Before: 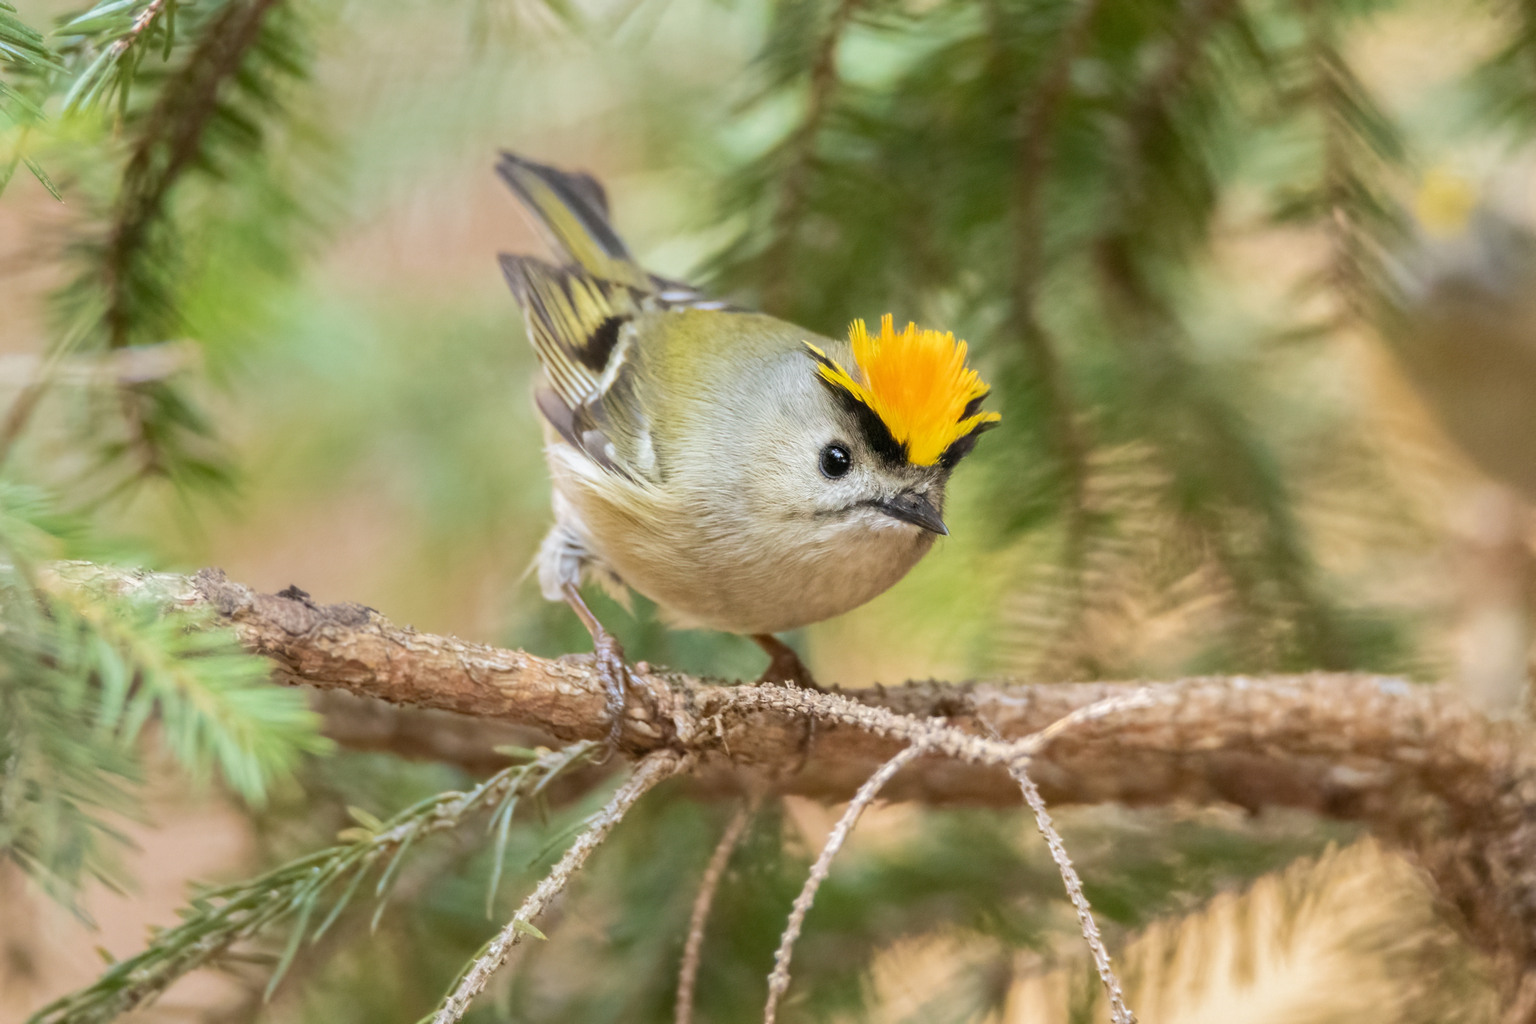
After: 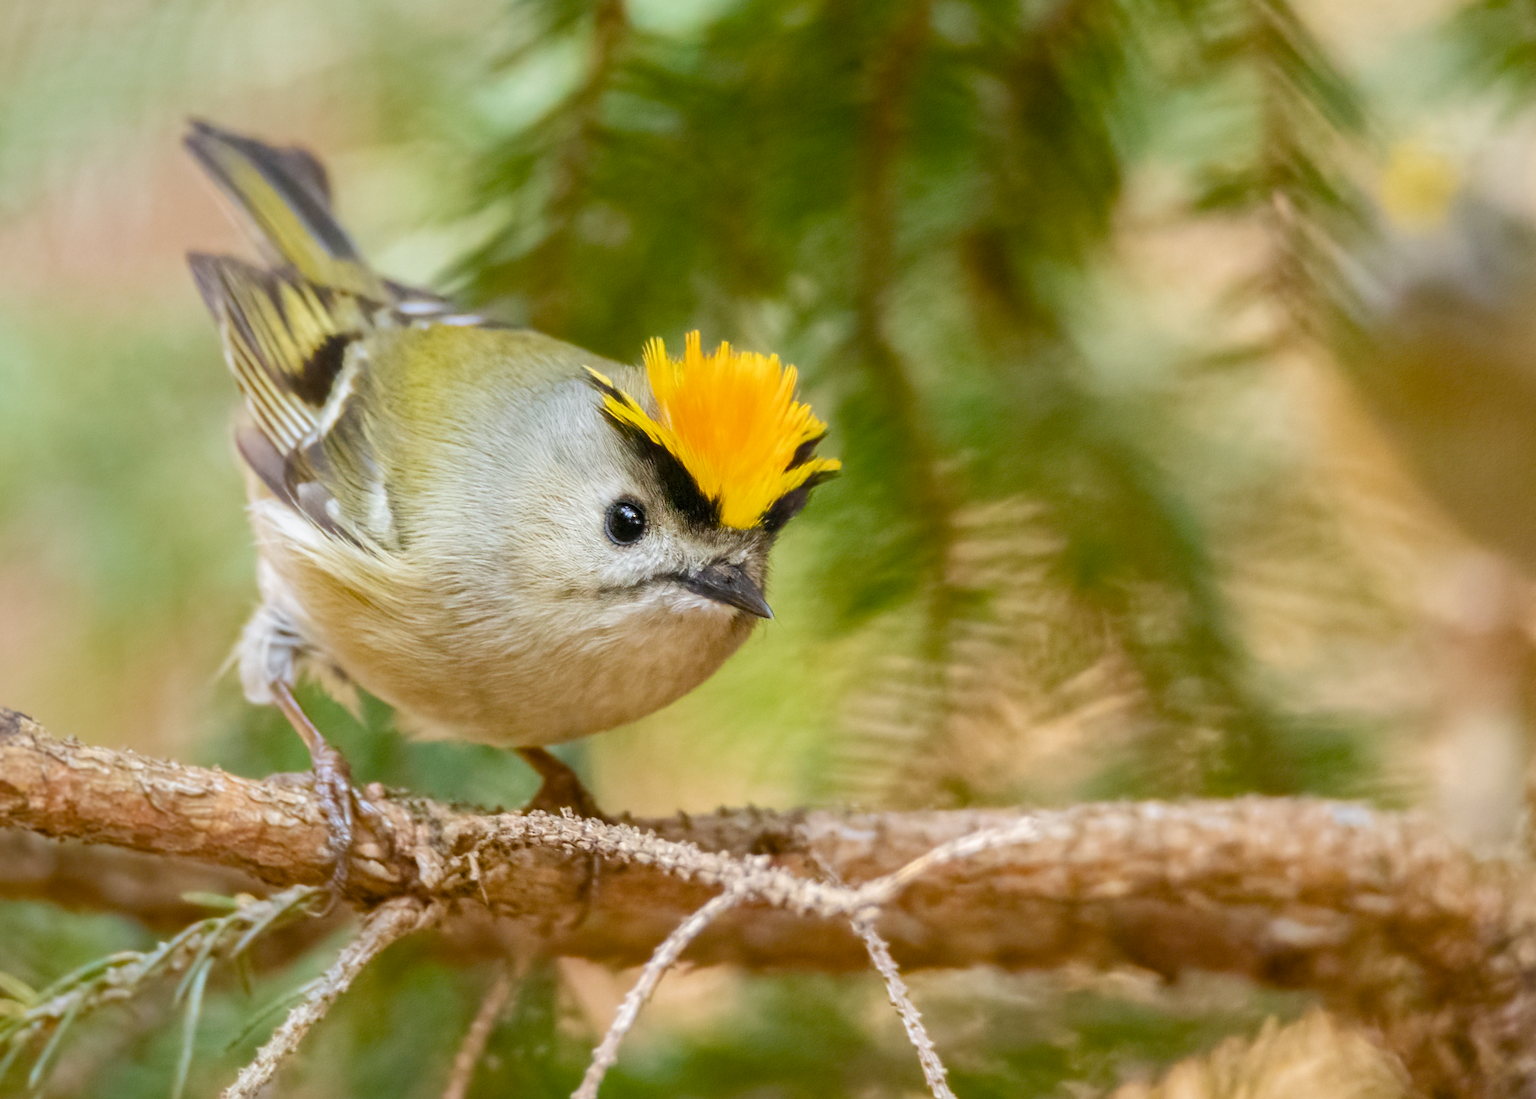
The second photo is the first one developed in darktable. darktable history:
crop: left 23.076%, top 5.826%, bottom 11.619%
color correction: highlights b* -0.031, saturation 0.98
color balance rgb: perceptual saturation grading › global saturation 0.94%, perceptual saturation grading › mid-tones 6.356%, perceptual saturation grading › shadows 72.272%
